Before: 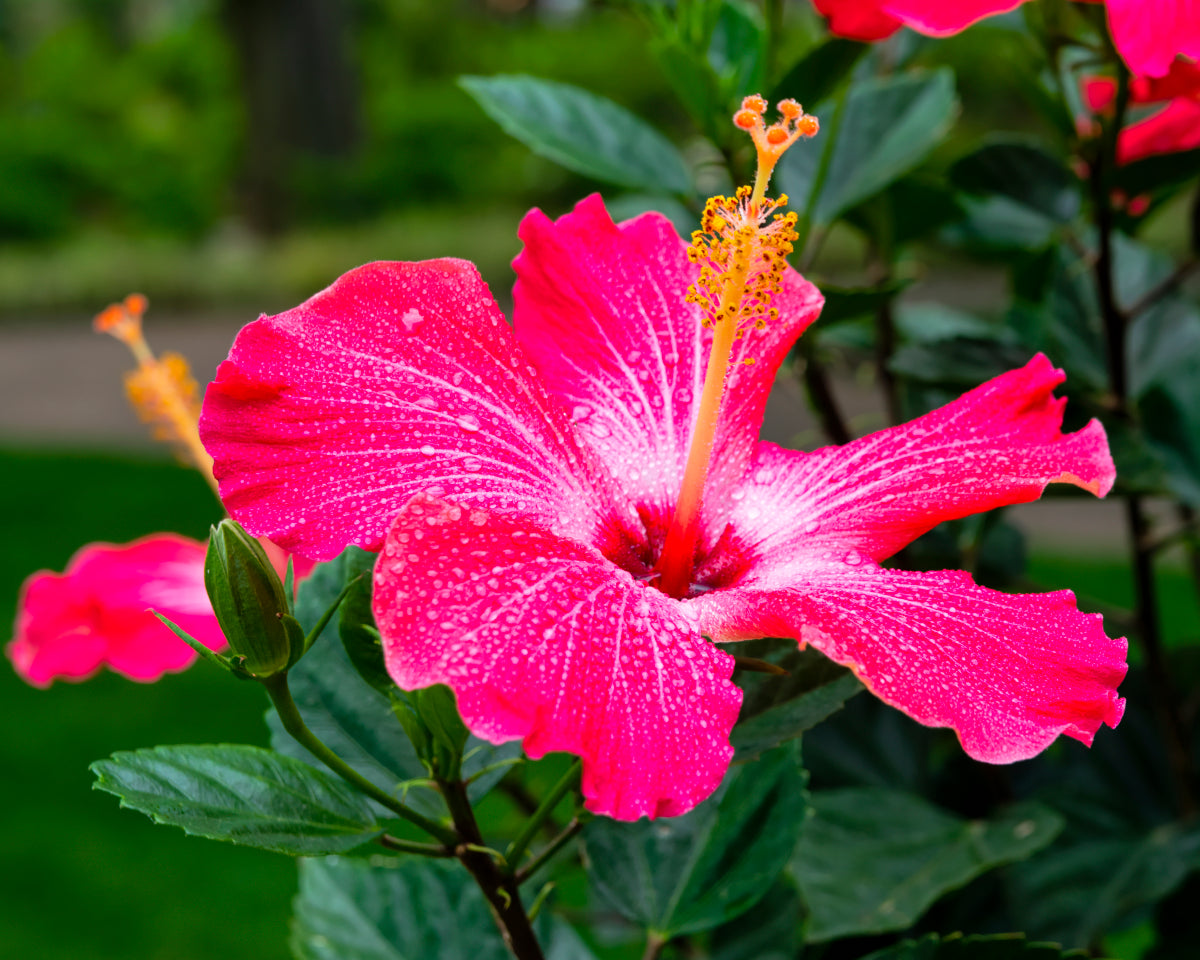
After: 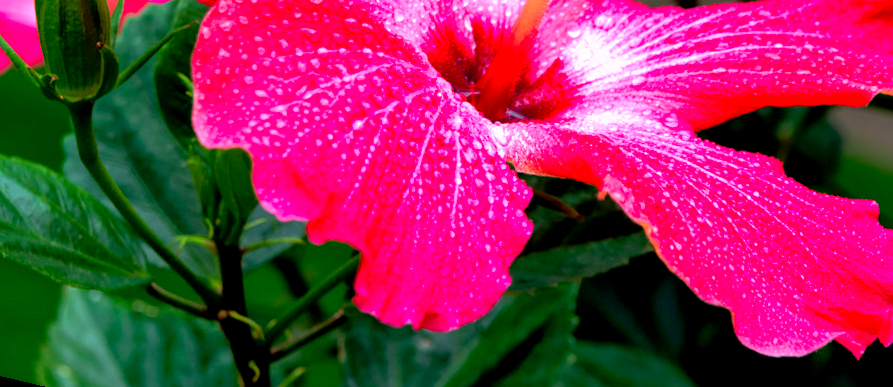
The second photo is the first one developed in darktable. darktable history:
shadows and highlights: on, module defaults
crop: left 18.091%, top 51.13%, right 17.525%, bottom 16.85%
contrast brightness saturation: contrast 0.01, saturation -0.05
color balance: lift [0.991, 1, 1, 1], gamma [0.996, 1, 1, 1], input saturation 98.52%, contrast 20.34%, output saturation 103.72%
rotate and perspective: rotation 13.27°, automatic cropping off
